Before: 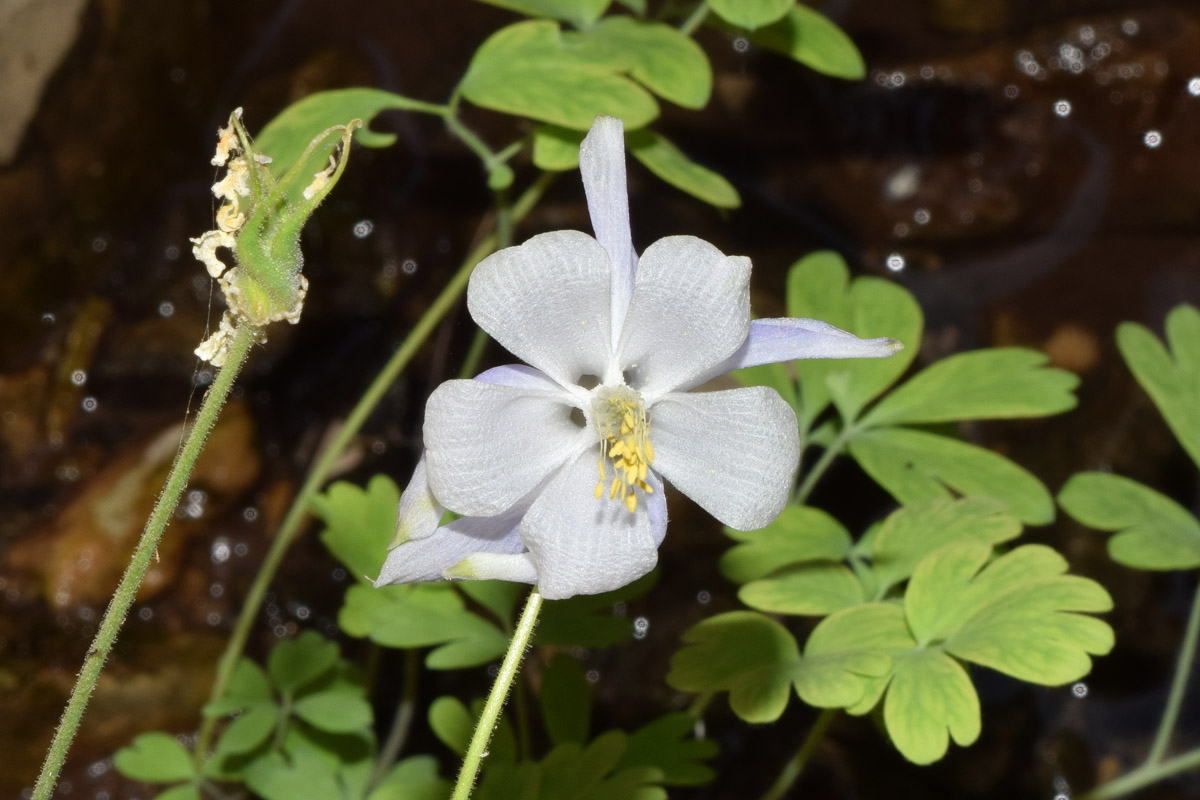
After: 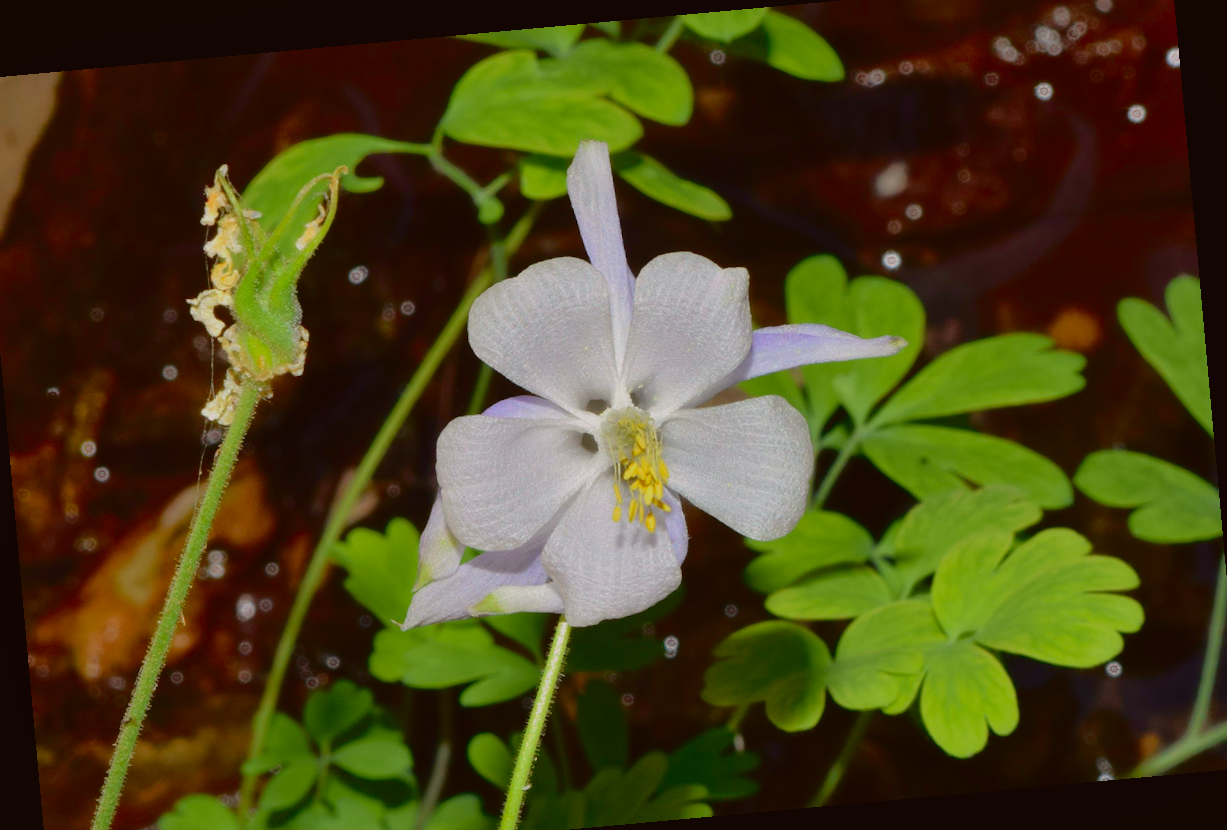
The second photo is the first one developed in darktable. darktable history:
color balance rgb: perceptual saturation grading › global saturation 20%, global vibrance 20%
exposure: exposure -0.242 EV, compensate highlight preservation false
crop: left 1.964%, top 3.251%, right 1.122%, bottom 4.933%
rotate and perspective: rotation -5.2°, automatic cropping off
shadows and highlights: on, module defaults
tone curve: curves: ch0 [(0, 0.013) (0.175, 0.11) (0.337, 0.304) (0.498, 0.485) (0.78, 0.742) (0.993, 0.954)]; ch1 [(0, 0) (0.294, 0.184) (0.359, 0.34) (0.362, 0.35) (0.43, 0.41) (0.469, 0.463) (0.495, 0.502) (0.54, 0.563) (0.612, 0.641) (1, 1)]; ch2 [(0, 0) (0.44, 0.437) (0.495, 0.502) (0.524, 0.534) (0.557, 0.56) (0.634, 0.654) (0.728, 0.722) (1, 1)], color space Lab, independent channels, preserve colors none
